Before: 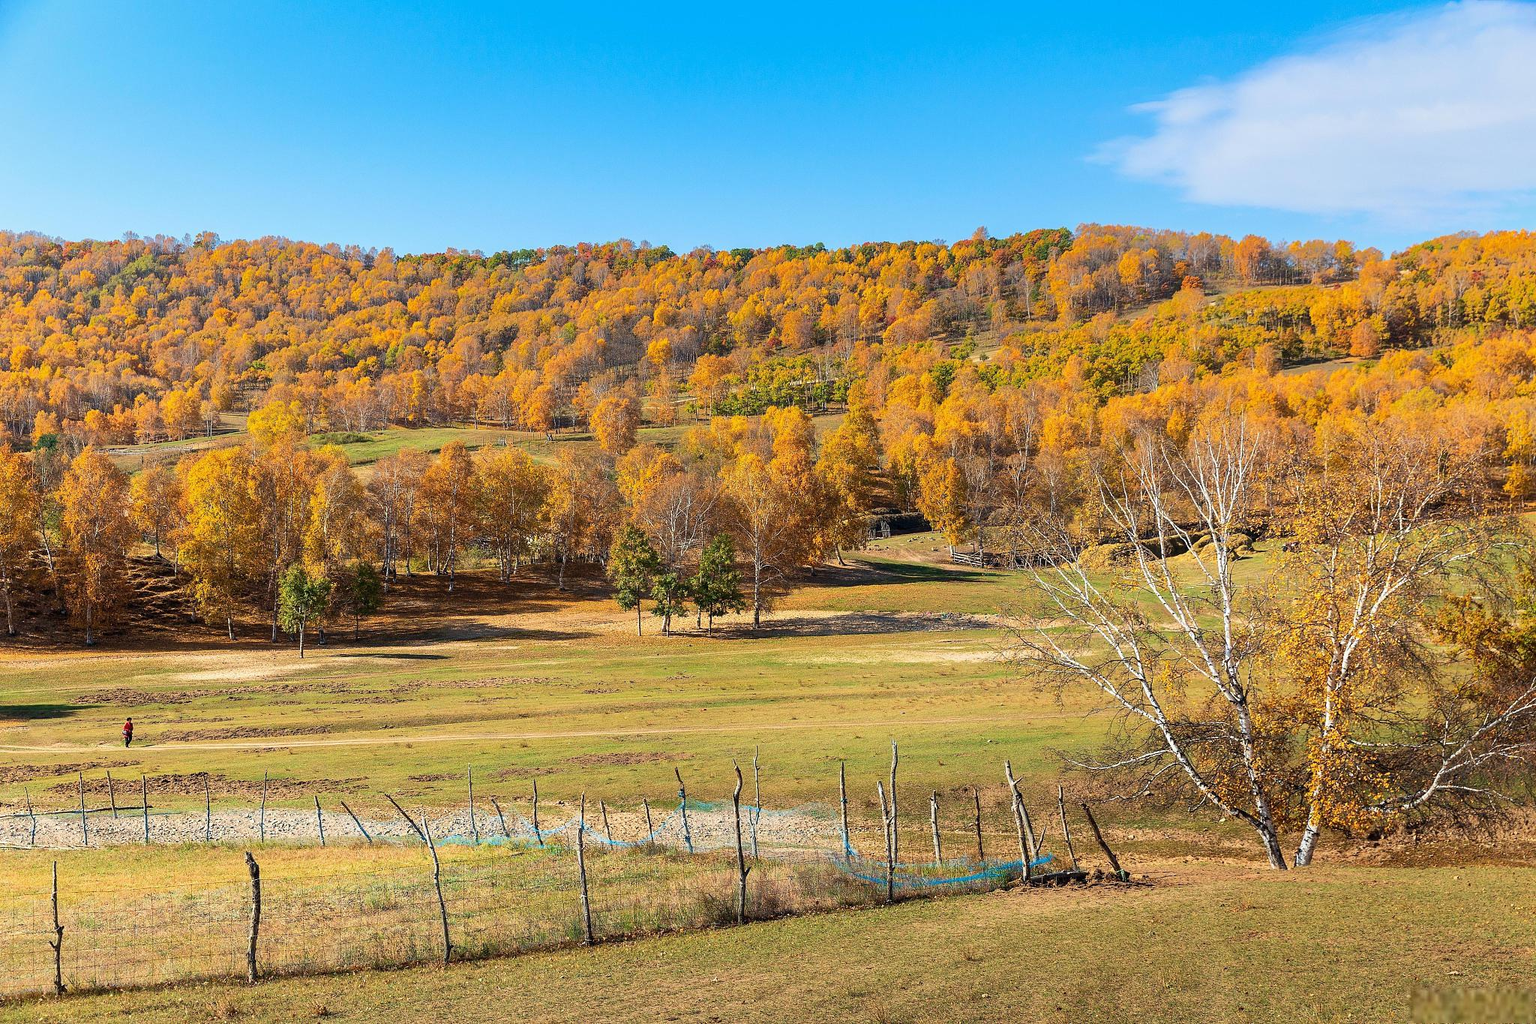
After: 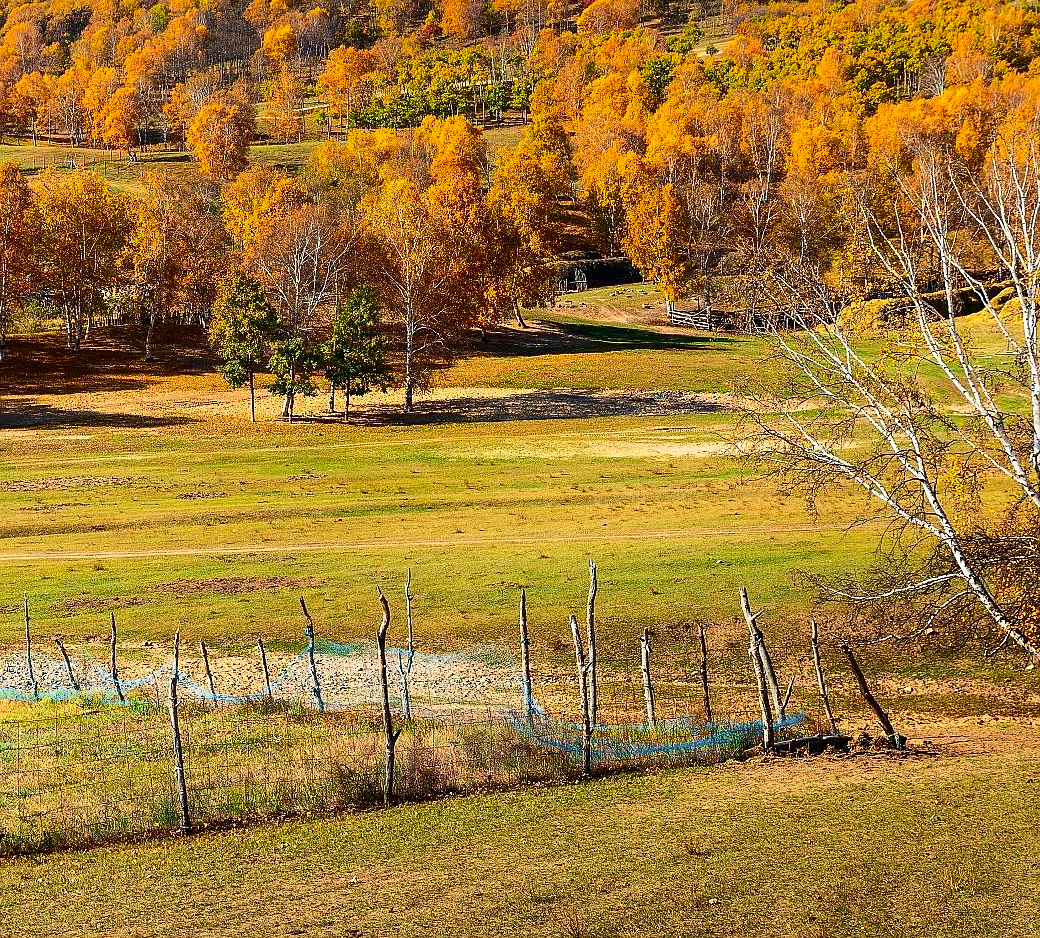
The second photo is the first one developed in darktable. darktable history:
sharpen: radius 1.013, threshold 1.01
contrast brightness saturation: contrast 0.197, brightness -0.103, saturation 0.097
crop and rotate: left 29.32%, top 31.211%, right 19.855%
color zones: curves: ch1 [(0.25, 0.61) (0.75, 0.248)]
